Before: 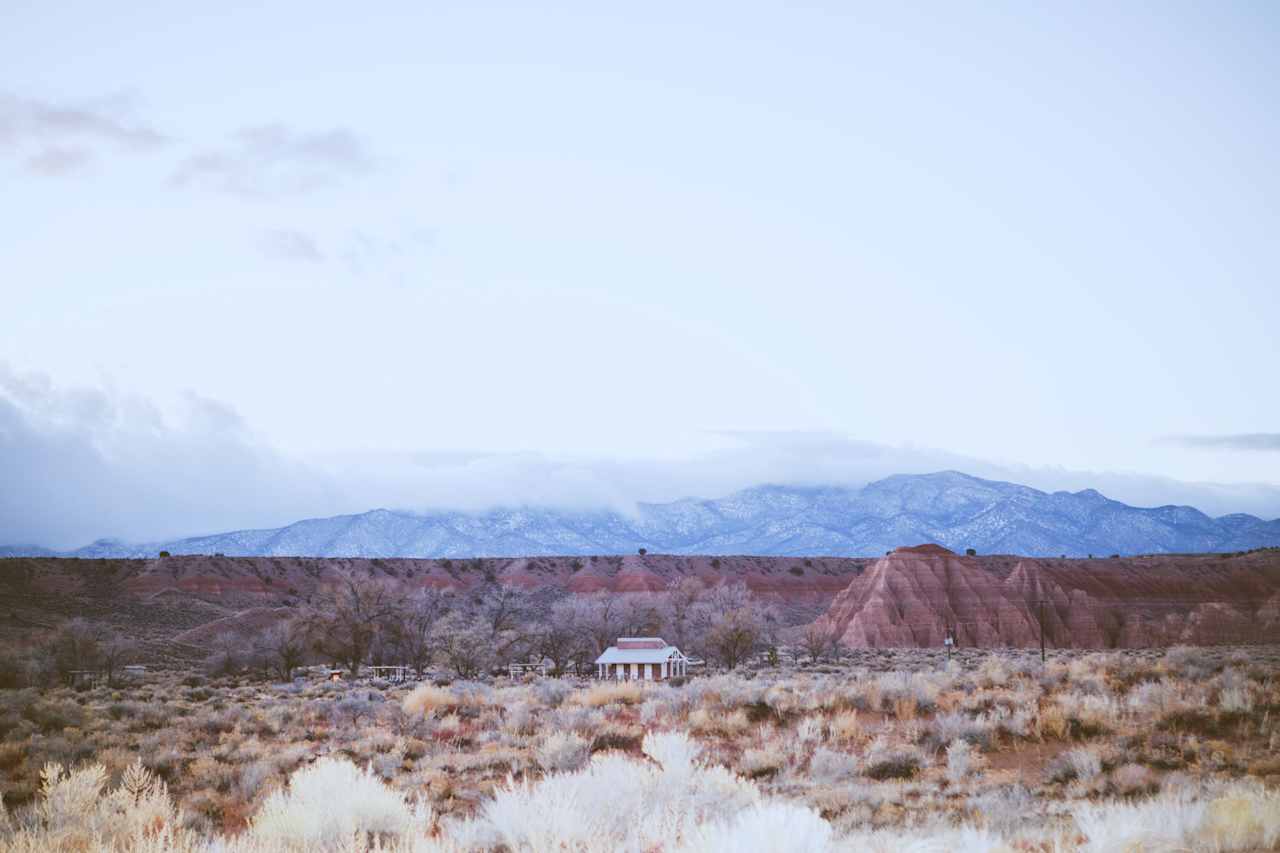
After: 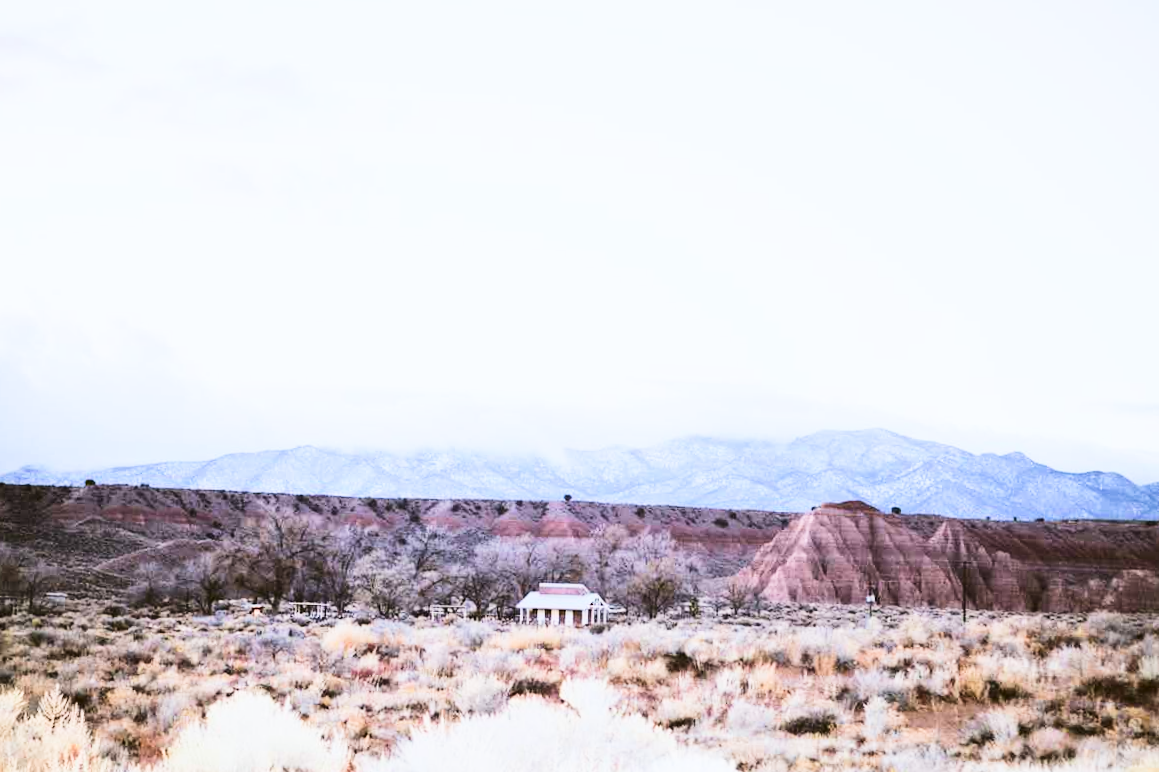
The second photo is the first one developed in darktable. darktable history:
filmic rgb: black relative exposure -5.04 EV, white relative exposure 3.53 EV, hardness 3.19, contrast 1.398, highlights saturation mix -49.36%
exposure: black level correction 0, exposure 0.696 EV, compensate highlight preservation false
contrast brightness saturation: contrast 0.22
crop and rotate: angle -2.12°, left 3.108%, top 3.957%, right 1.362%, bottom 0.549%
